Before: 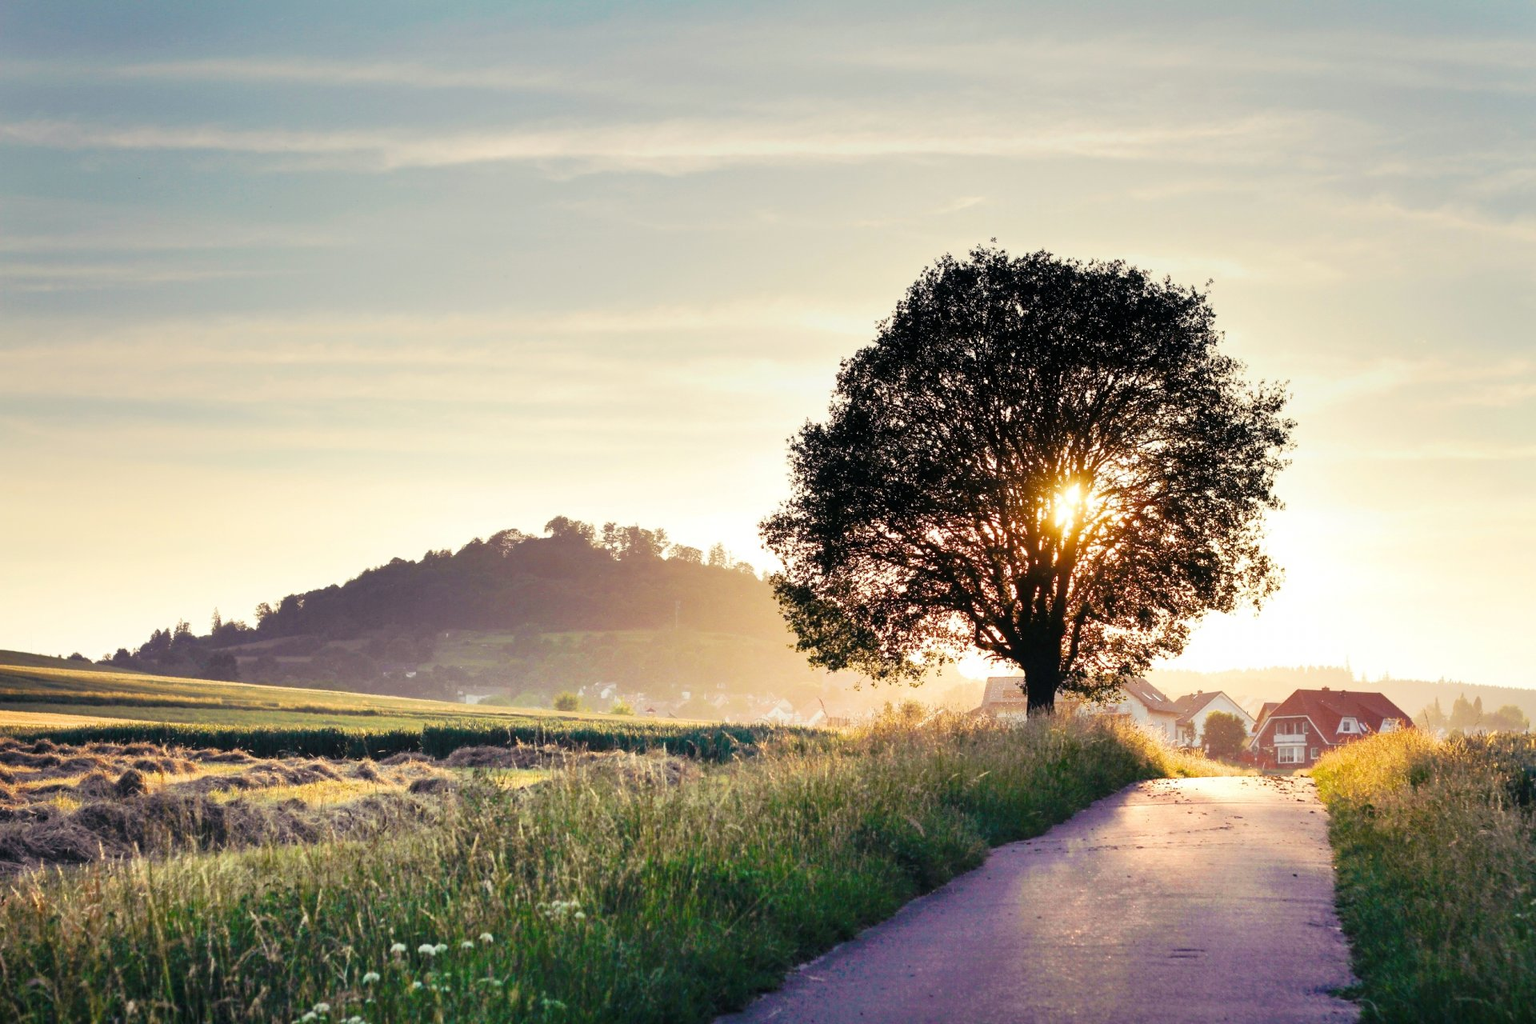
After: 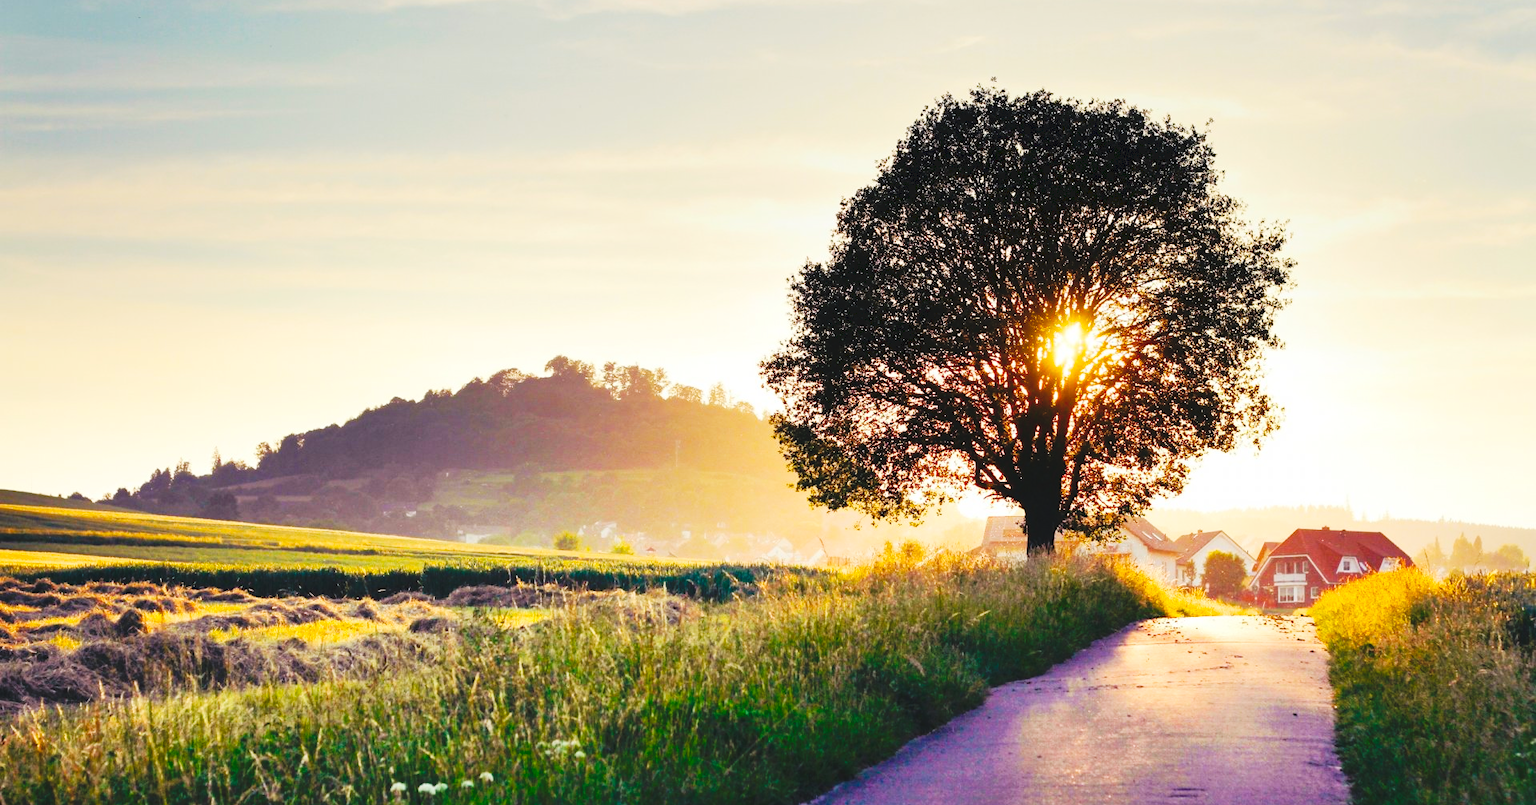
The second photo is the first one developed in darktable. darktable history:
tone curve: curves: ch0 [(0, 0) (0.003, 0.072) (0.011, 0.077) (0.025, 0.082) (0.044, 0.094) (0.069, 0.106) (0.1, 0.125) (0.136, 0.145) (0.177, 0.173) (0.224, 0.216) (0.277, 0.281) (0.335, 0.356) (0.399, 0.436) (0.468, 0.53) (0.543, 0.629) (0.623, 0.724) (0.709, 0.808) (0.801, 0.88) (0.898, 0.941) (1, 1)], preserve colors none
color balance rgb: perceptual saturation grading › global saturation 30%, global vibrance 20%
crop and rotate: top 15.774%, bottom 5.506%
